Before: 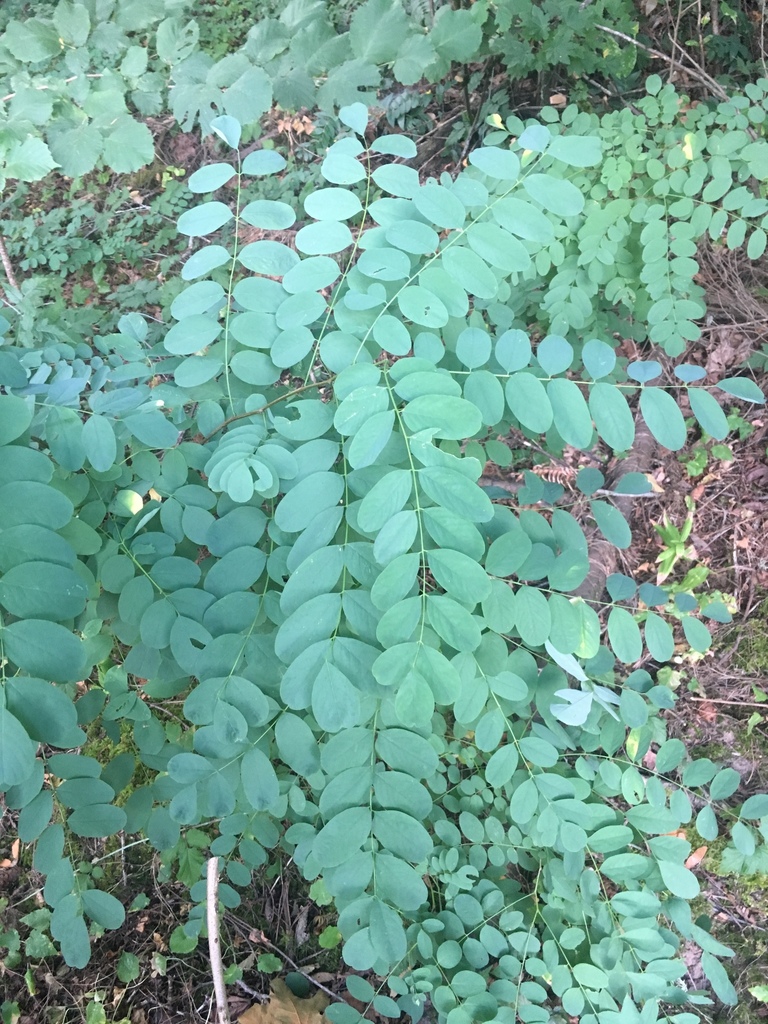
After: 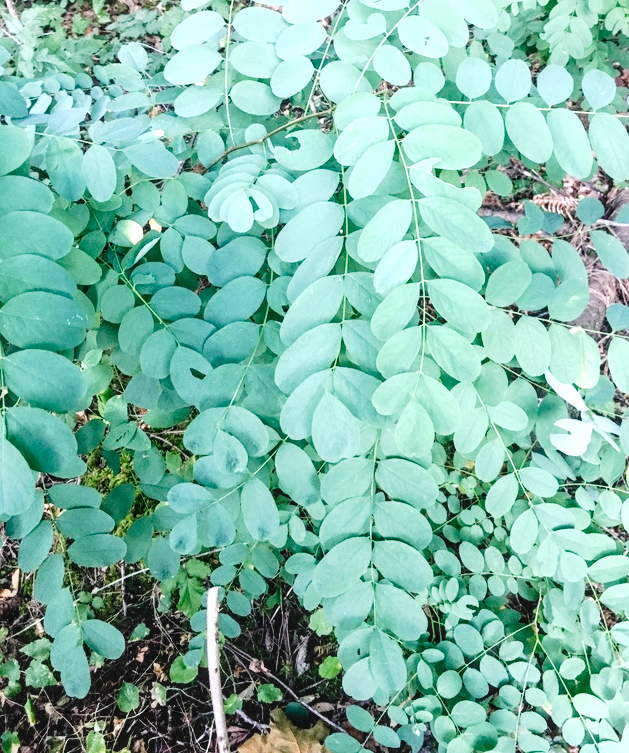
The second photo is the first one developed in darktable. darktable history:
local contrast: detail 130%
crop: top 26.409%, right 18.011%
tone curve: curves: ch0 [(0, 0) (0.003, 0.068) (0.011, 0.068) (0.025, 0.068) (0.044, 0.068) (0.069, 0.072) (0.1, 0.072) (0.136, 0.077) (0.177, 0.095) (0.224, 0.126) (0.277, 0.2) (0.335, 0.3) (0.399, 0.407) (0.468, 0.52) (0.543, 0.624) (0.623, 0.721) (0.709, 0.811) (0.801, 0.88) (0.898, 0.942) (1, 1)], preserve colors none
tone equalizer: -8 EV -0.435 EV, -7 EV -0.427 EV, -6 EV -0.324 EV, -5 EV -0.228 EV, -3 EV 0.203 EV, -2 EV 0.321 EV, -1 EV 0.401 EV, +0 EV 0.41 EV, edges refinement/feathering 500, mask exposure compensation -1.57 EV, preserve details no
